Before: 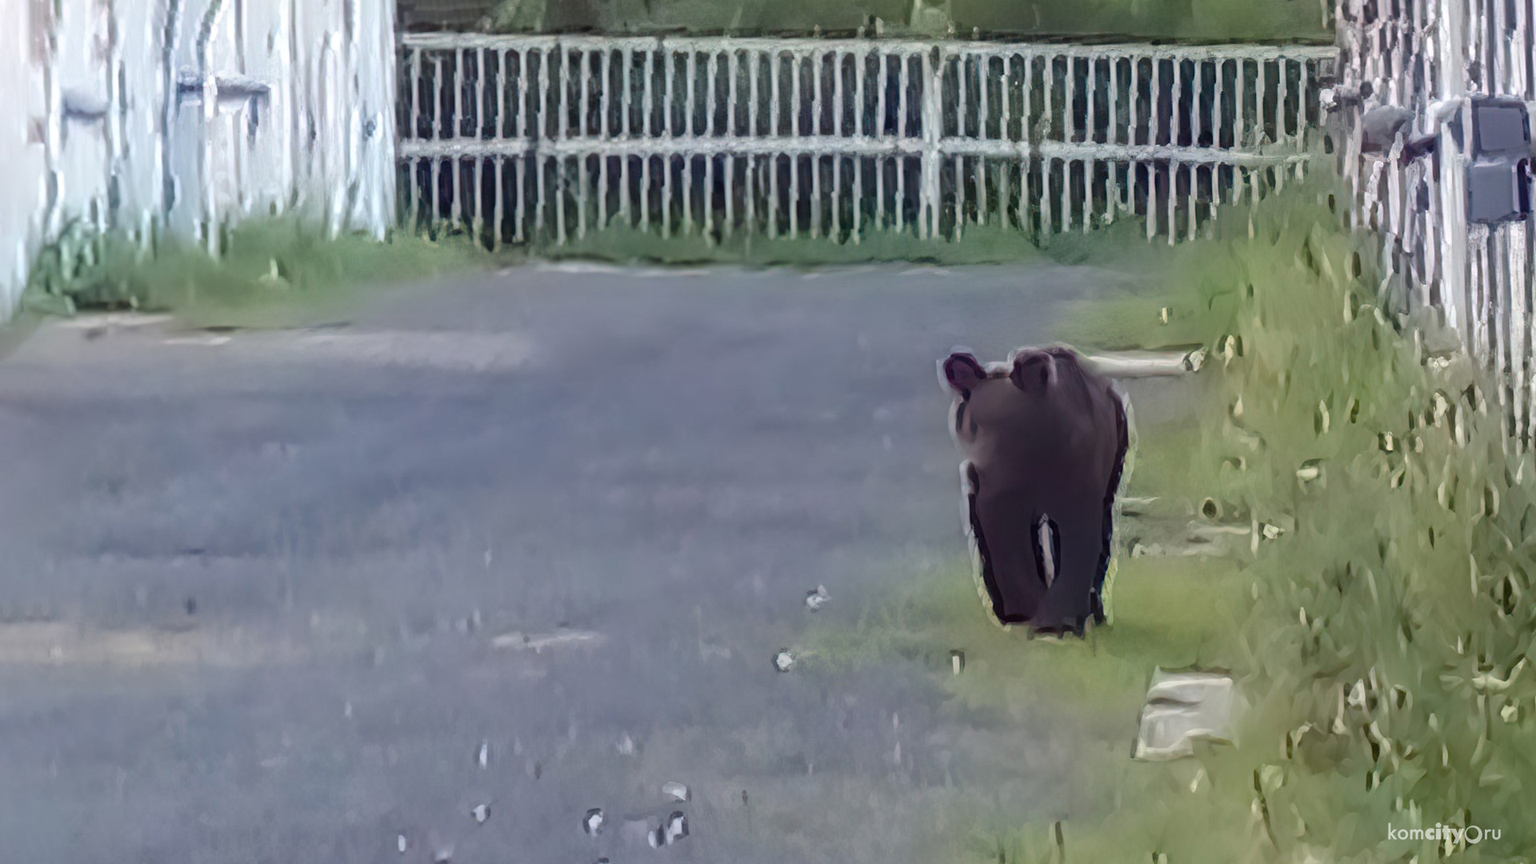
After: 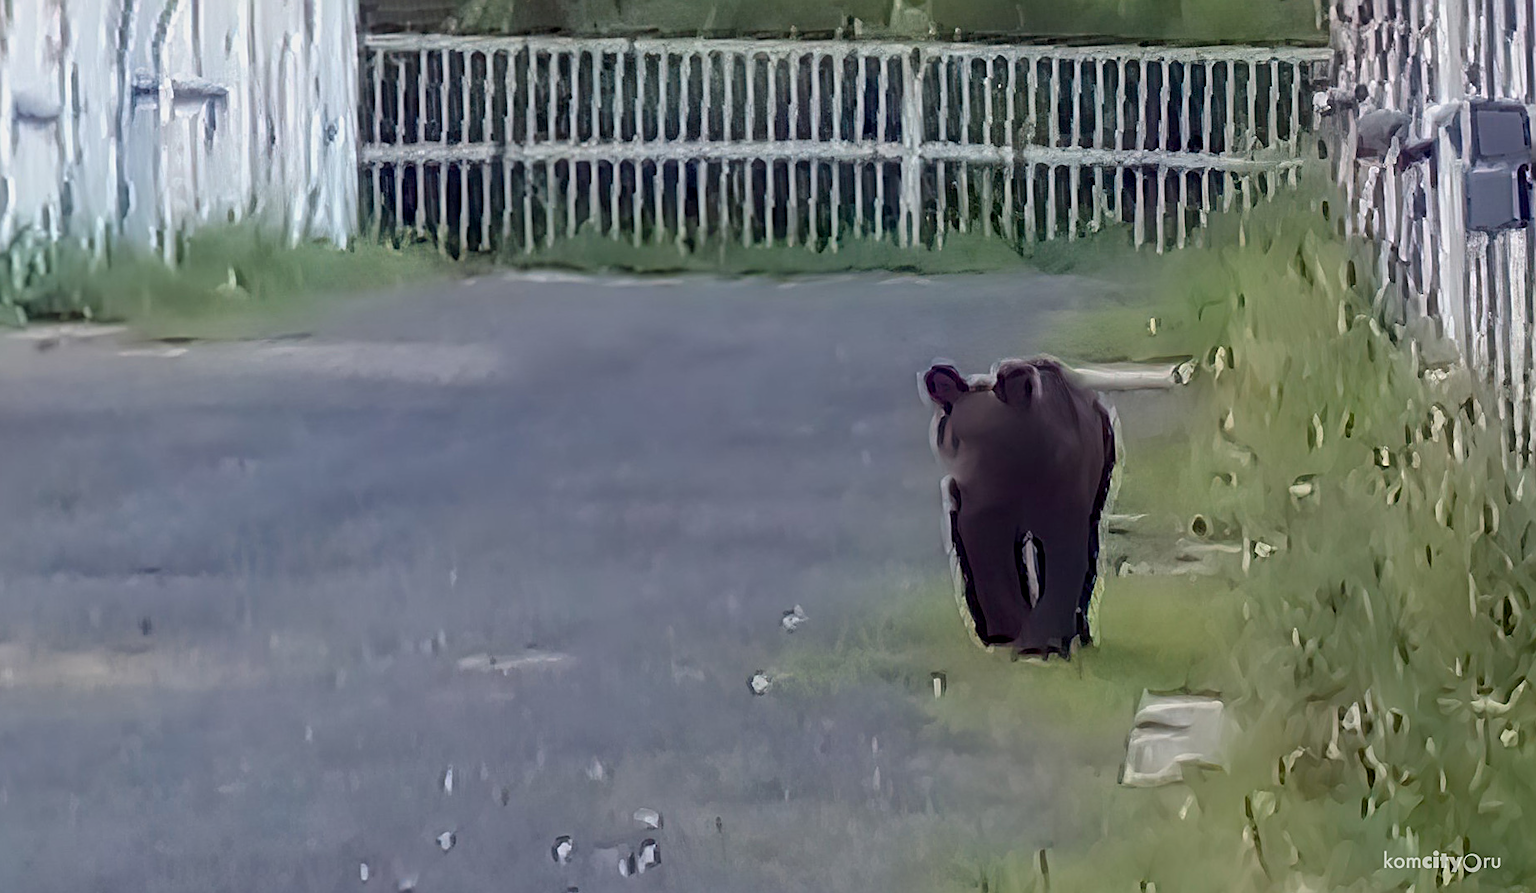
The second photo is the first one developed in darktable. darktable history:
exposure: black level correction 0.006, exposure -0.226 EV, compensate highlight preservation false
sharpen: amount 0.75
crop and rotate: left 3.238%
